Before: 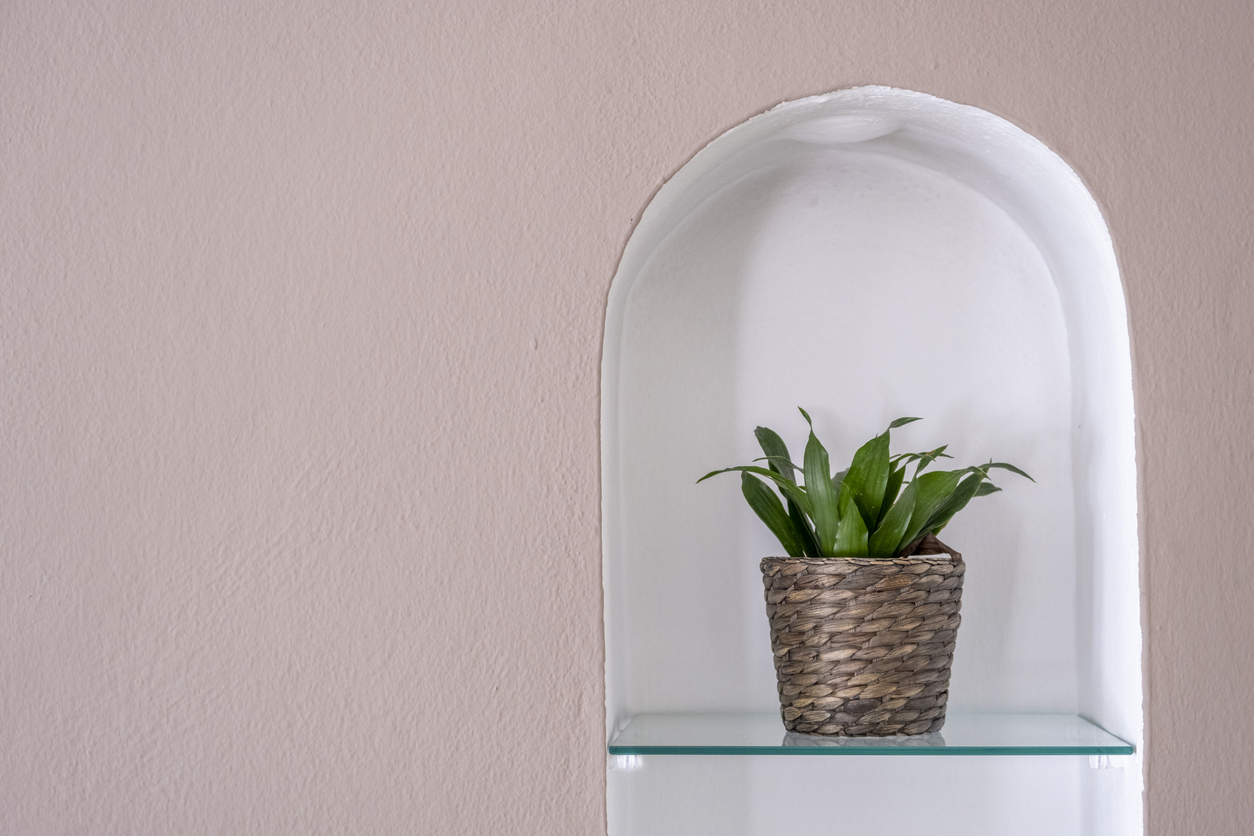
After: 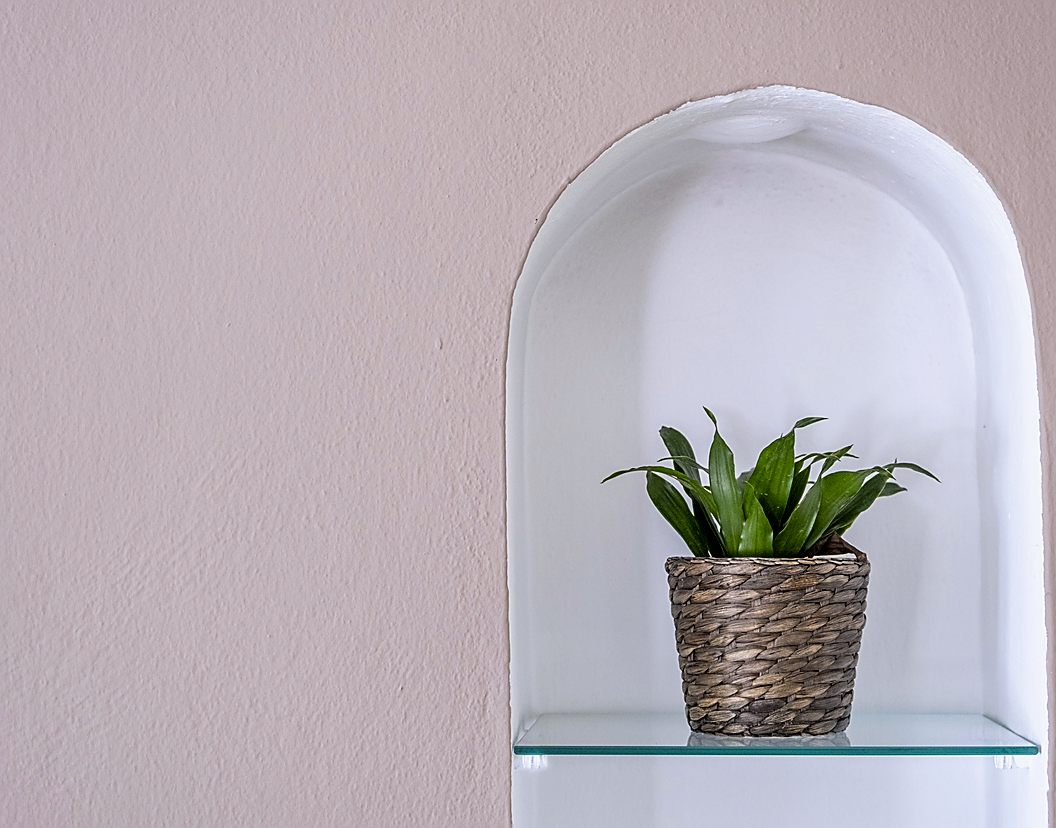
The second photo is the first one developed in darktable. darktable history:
crop: left 7.598%, right 7.873%
sharpen: radius 1.4, amount 1.25, threshold 0.7
filmic rgb: black relative exposure -12 EV, white relative exposure 2.8 EV, threshold 3 EV, target black luminance 0%, hardness 8.06, latitude 70.41%, contrast 1.14, highlights saturation mix 10%, shadows ↔ highlights balance -0.388%, color science v4 (2020), iterations of high-quality reconstruction 10, contrast in shadows soft, contrast in highlights soft, enable highlight reconstruction true
white balance: red 0.98, blue 1.034
